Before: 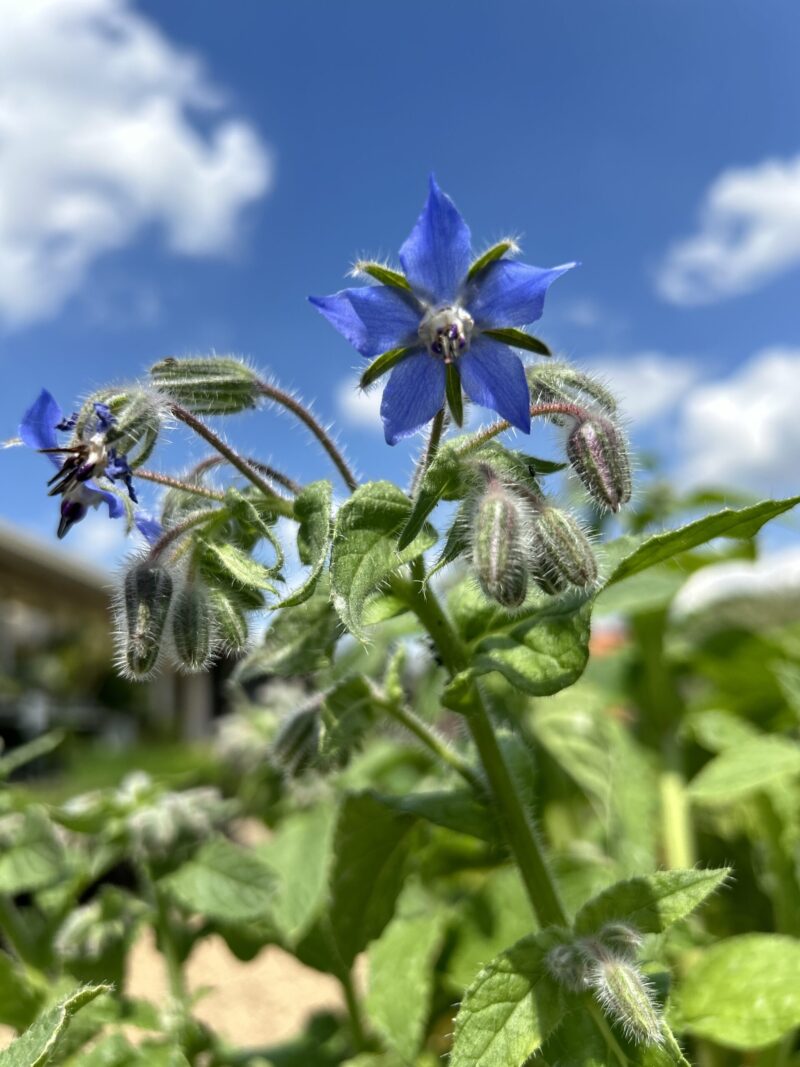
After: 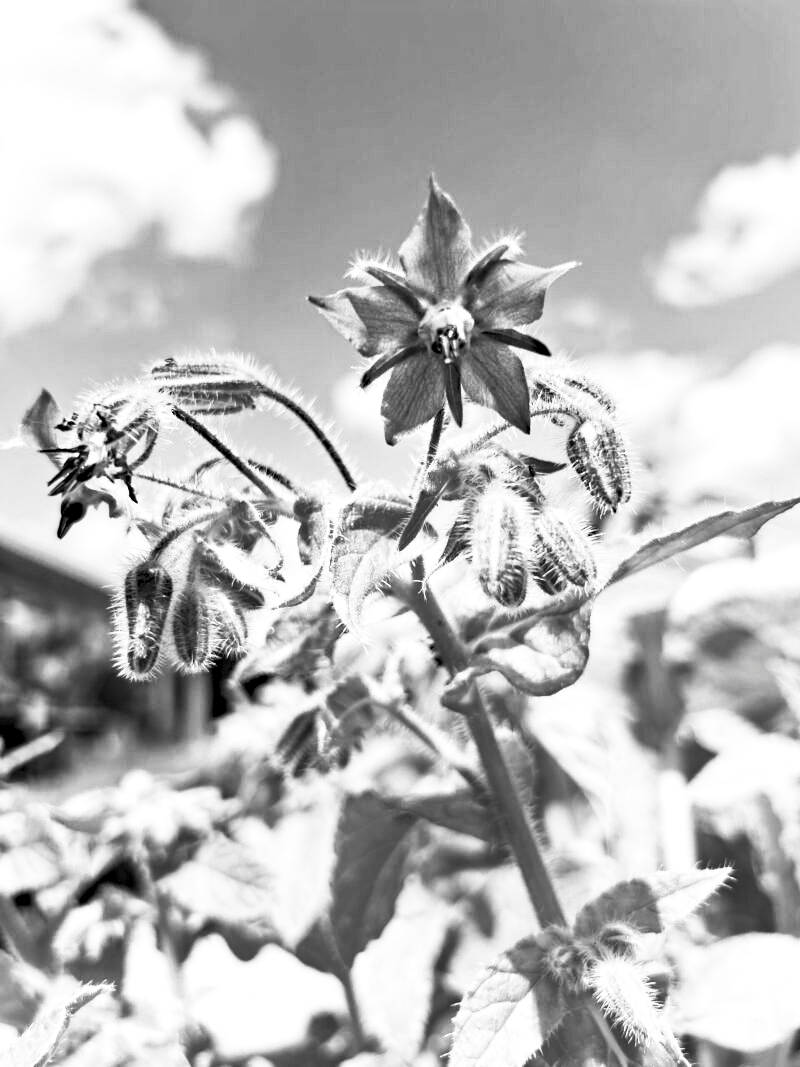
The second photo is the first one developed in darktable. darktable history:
haze removal: strength 0.497, distance 0.435, adaptive false
exposure: black level correction 0, exposure 0.697 EV, compensate highlight preservation false
contrast brightness saturation: contrast 0.515, brightness 0.454, saturation -0.999
